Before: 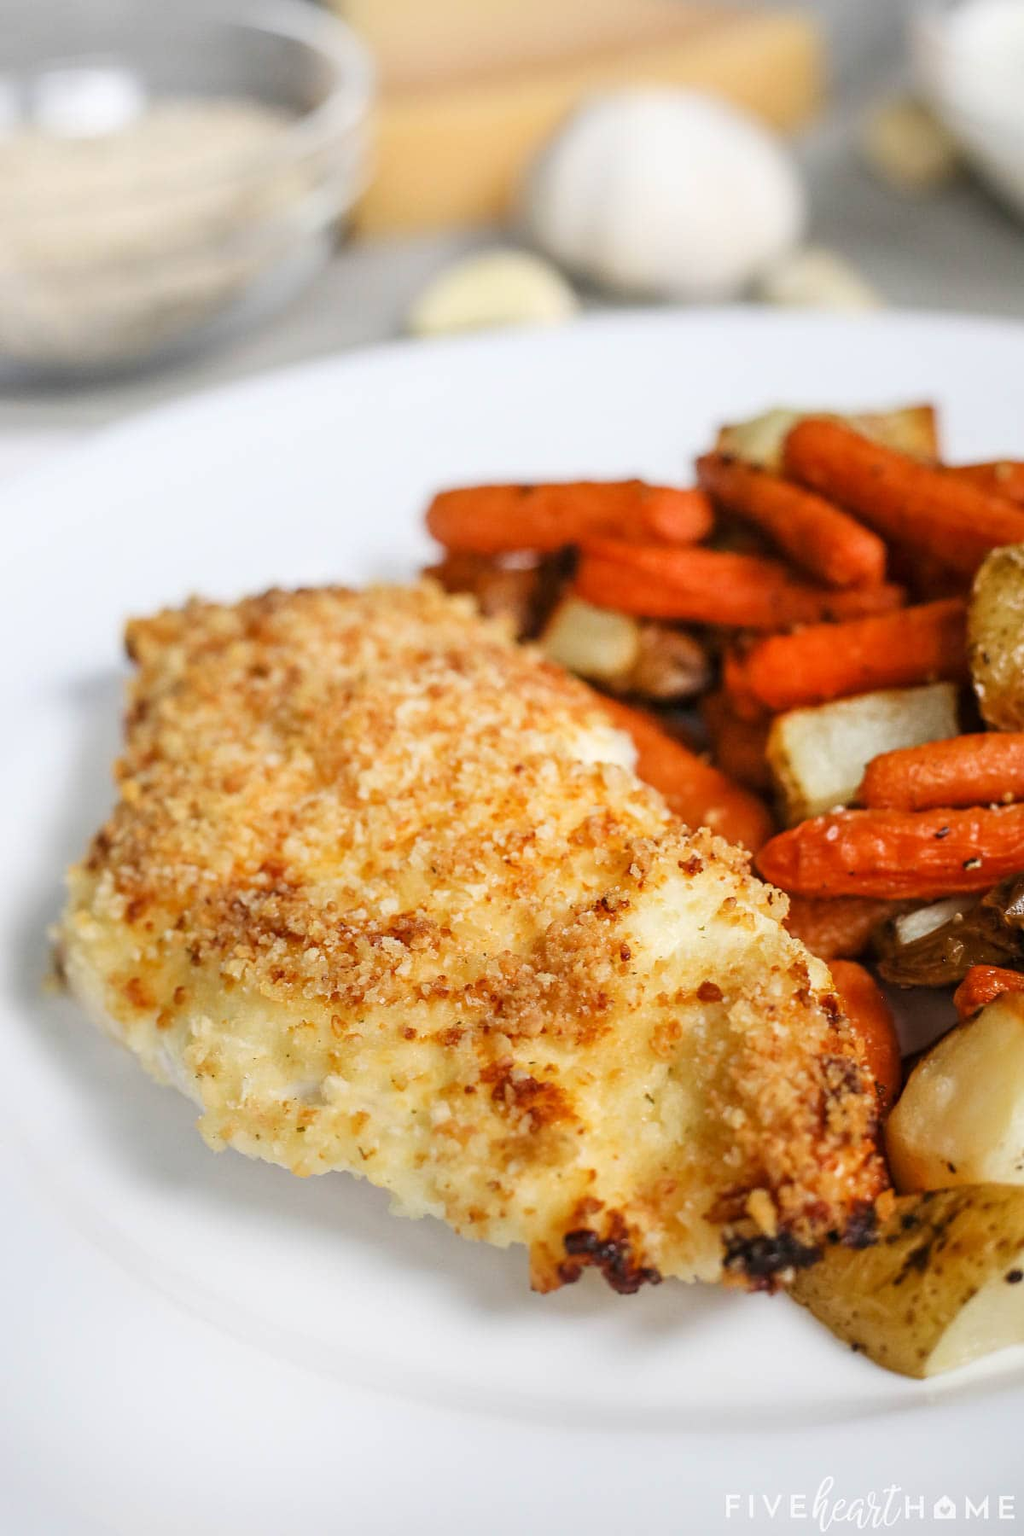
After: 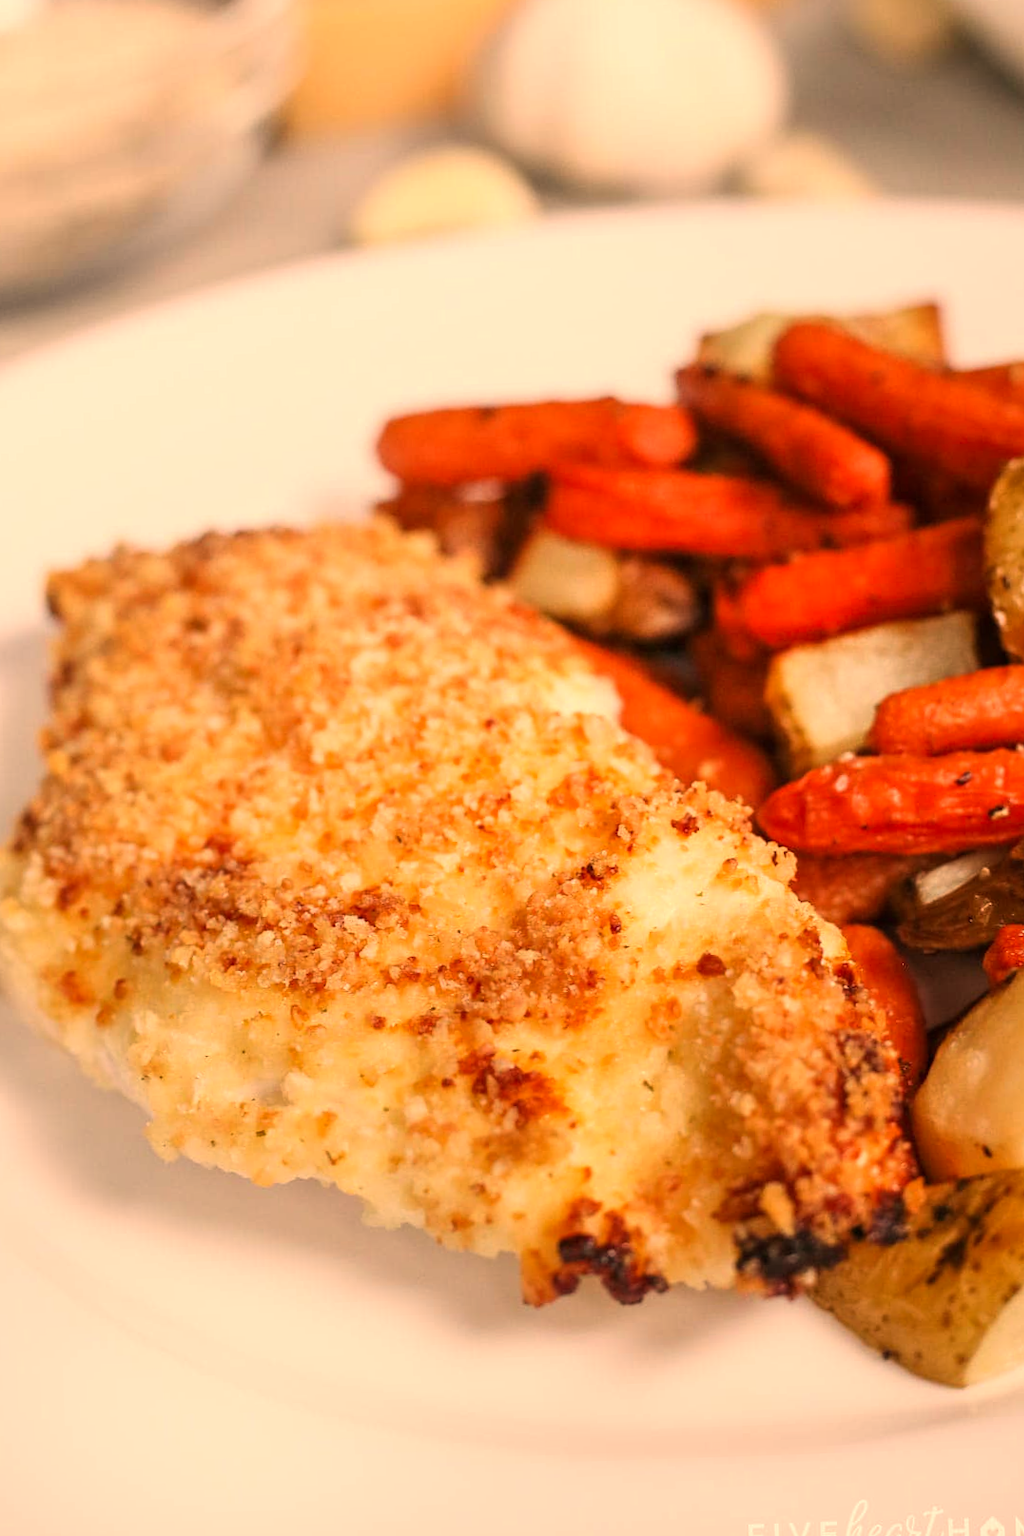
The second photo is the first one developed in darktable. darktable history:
color correction: highlights a* 12.23, highlights b* 5.41
crop and rotate: angle 1.96°, left 5.673%, top 5.673%
white balance: red 1.123, blue 0.83
